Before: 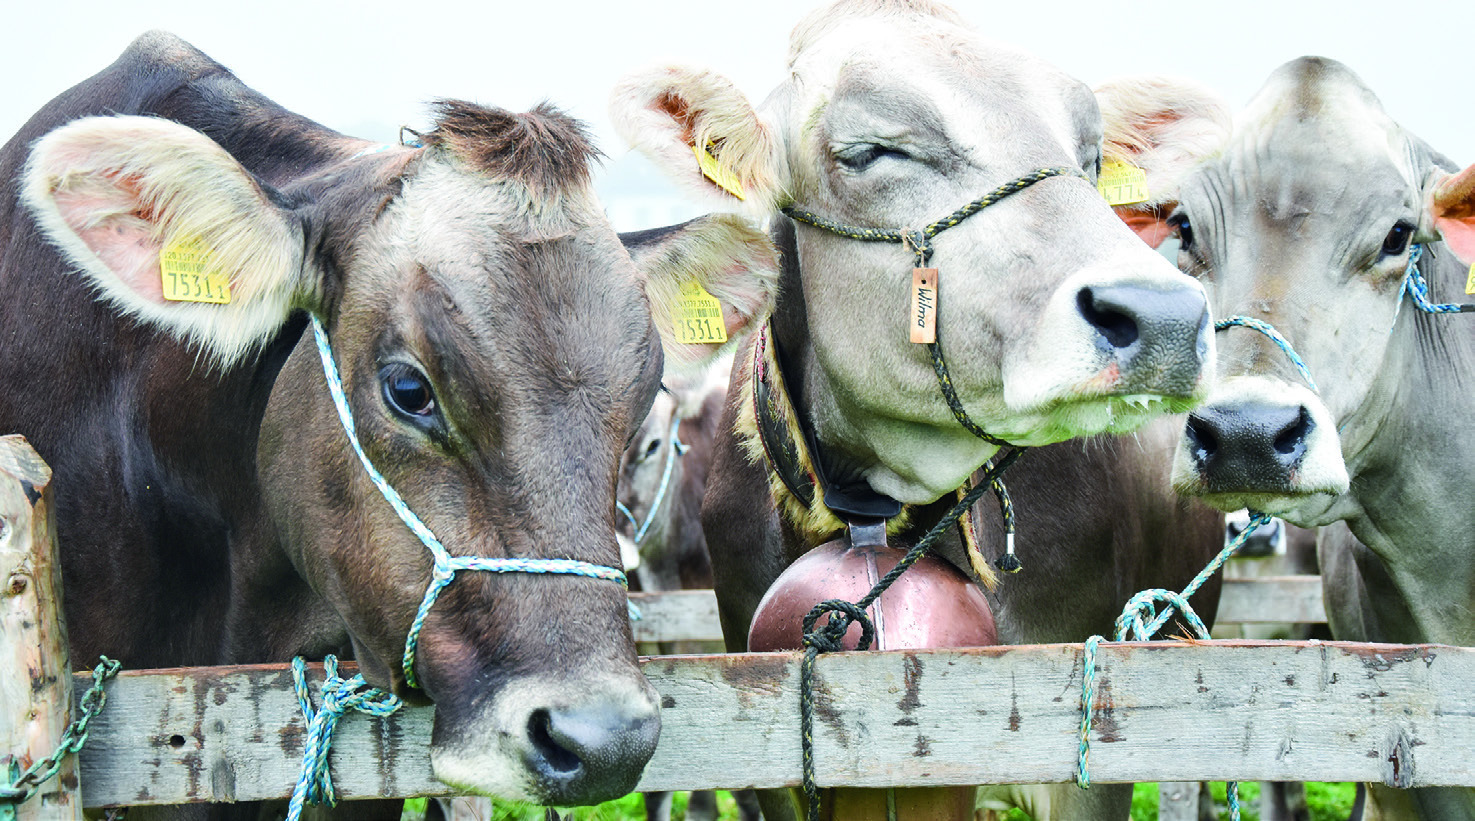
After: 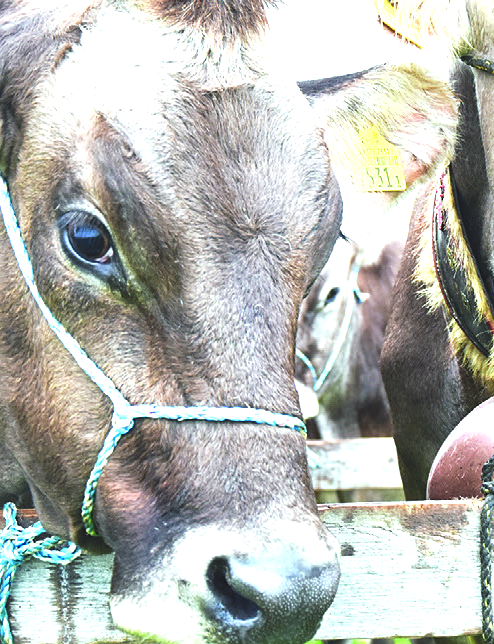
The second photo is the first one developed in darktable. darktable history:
sharpen: amount 0.2
exposure: black level correction -0.005, exposure 1.002 EV, compensate highlight preservation false
crop and rotate: left 21.77%, top 18.528%, right 44.676%, bottom 2.997%
